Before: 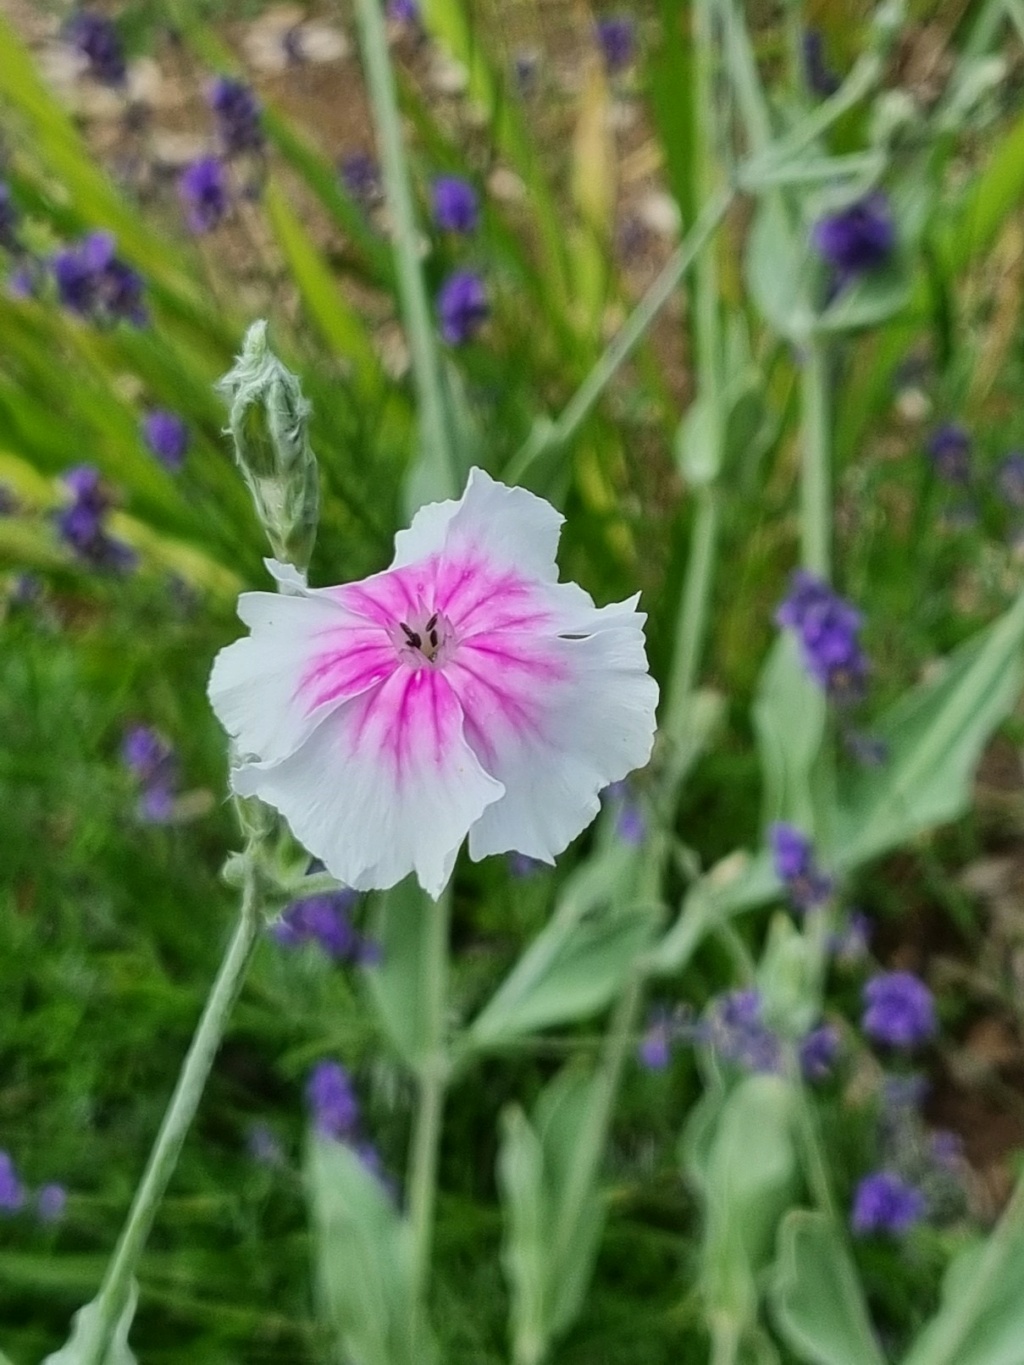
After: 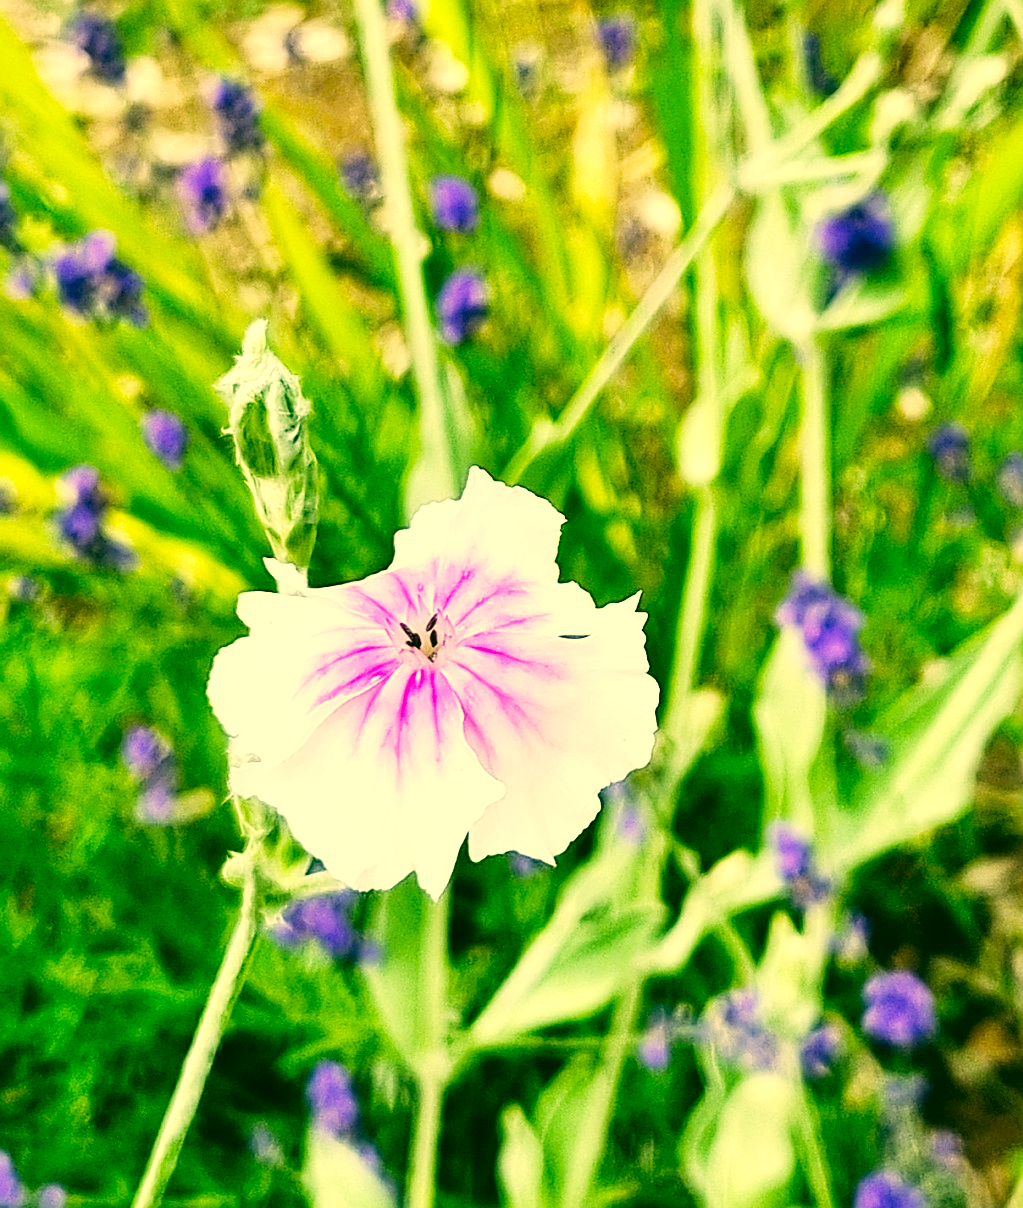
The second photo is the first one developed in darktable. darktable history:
levels: gray 50.84%, white 99.88%, levels [0, 0.476, 0.951]
sharpen: on, module defaults
crop and rotate: top 0%, bottom 11.489%
color correction: highlights a* 5.65, highlights b* 33.13, shadows a* -25.89, shadows b* 3.75
base curve: curves: ch0 [(0, 0) (0.007, 0.004) (0.027, 0.03) (0.046, 0.07) (0.207, 0.54) (0.442, 0.872) (0.673, 0.972) (1, 1)], preserve colors none
